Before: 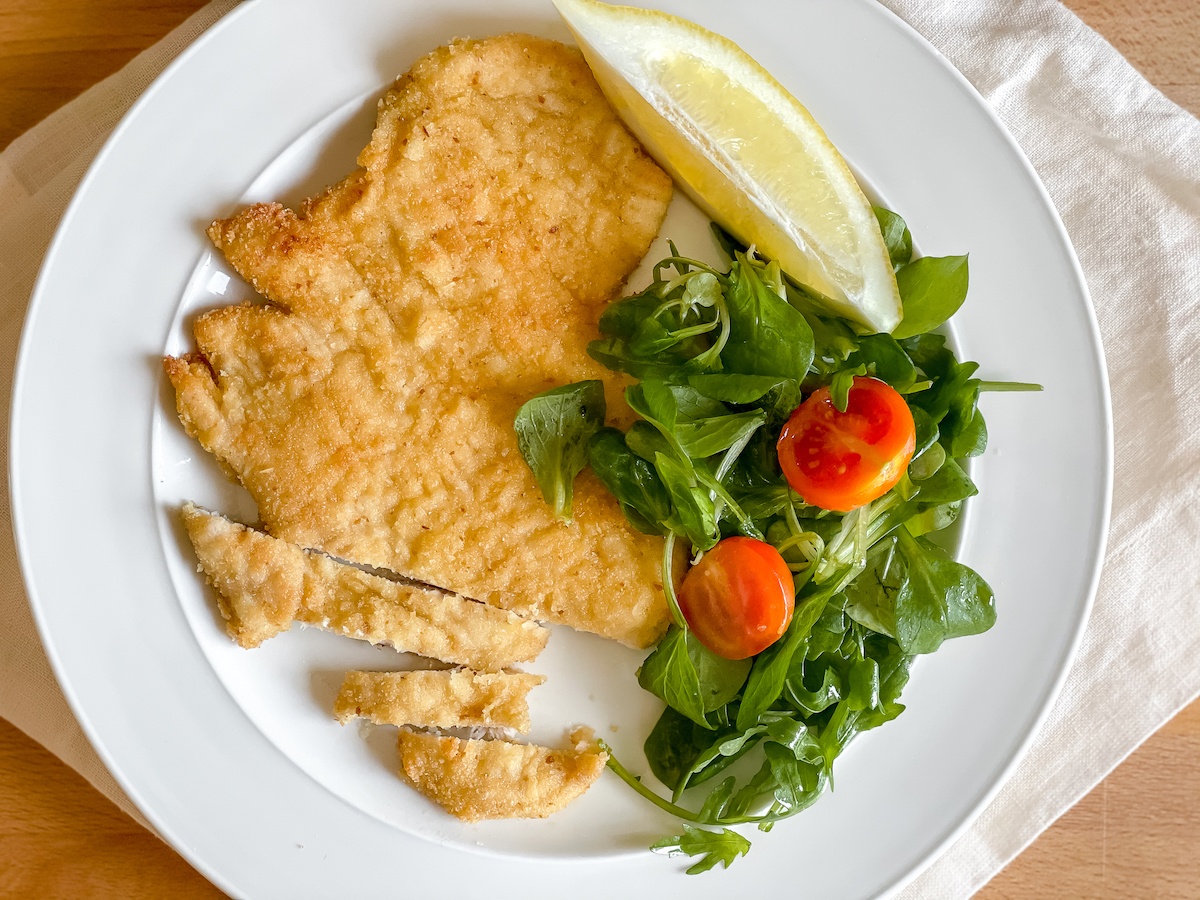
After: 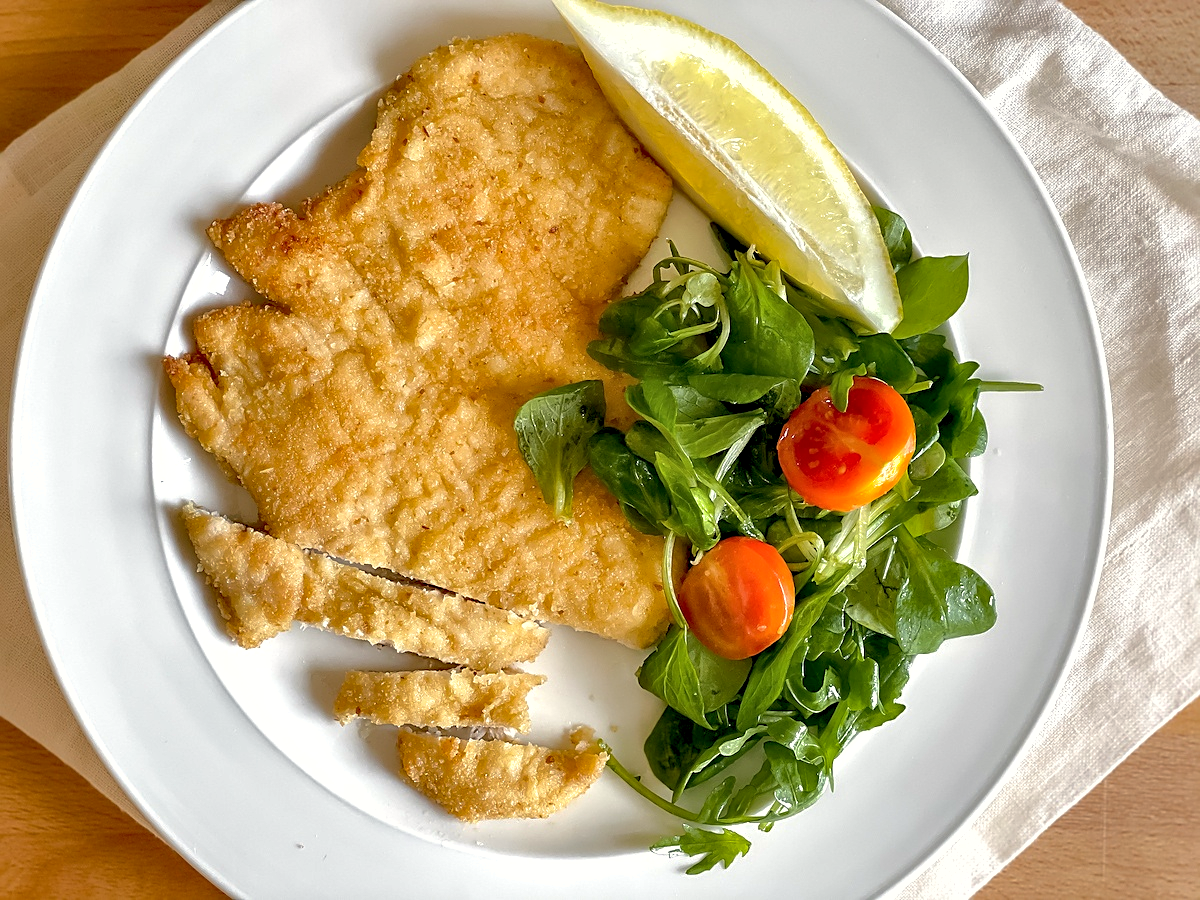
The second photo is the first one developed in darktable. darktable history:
color correction: highlights a* 0.207, highlights b* 2.7, shadows a* -0.874, shadows b* -4.78
exposure: black level correction 0.002, exposure 0.15 EV, compensate highlight preservation false
contrast equalizer: y [[0.536, 0.565, 0.581, 0.516, 0.52, 0.491], [0.5 ×6], [0.5 ×6], [0 ×6], [0 ×6]]
sharpen: on, module defaults
shadows and highlights: on, module defaults
